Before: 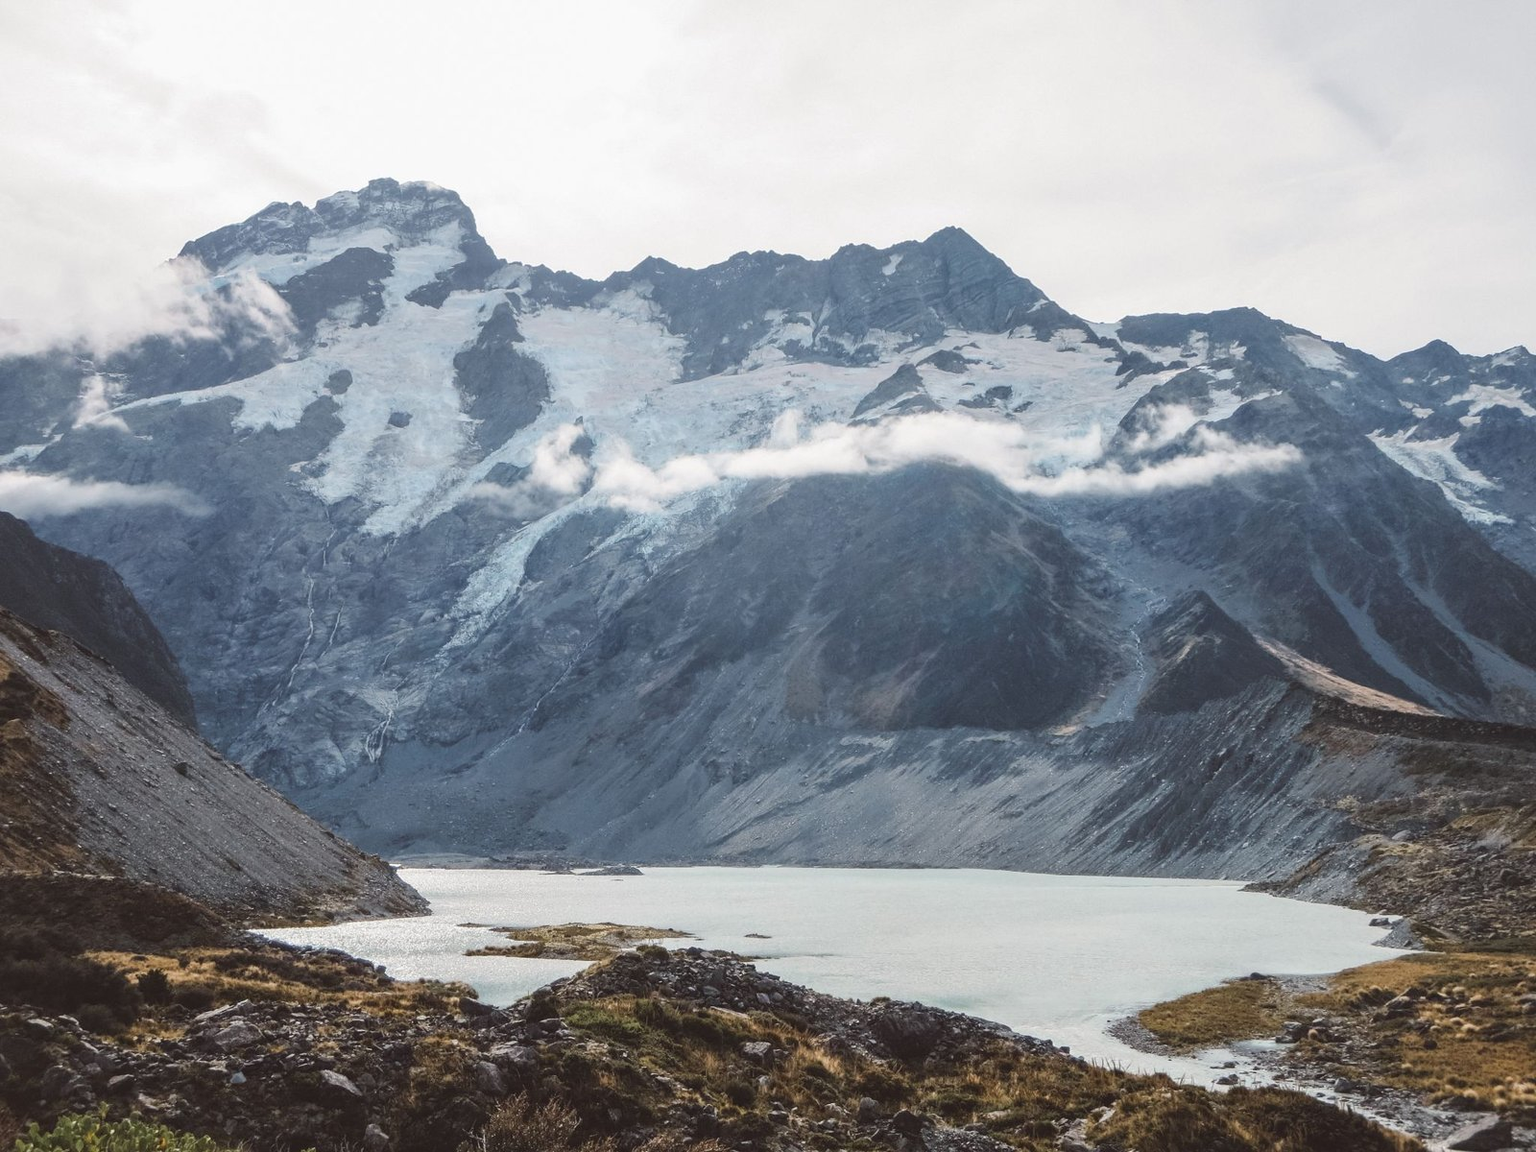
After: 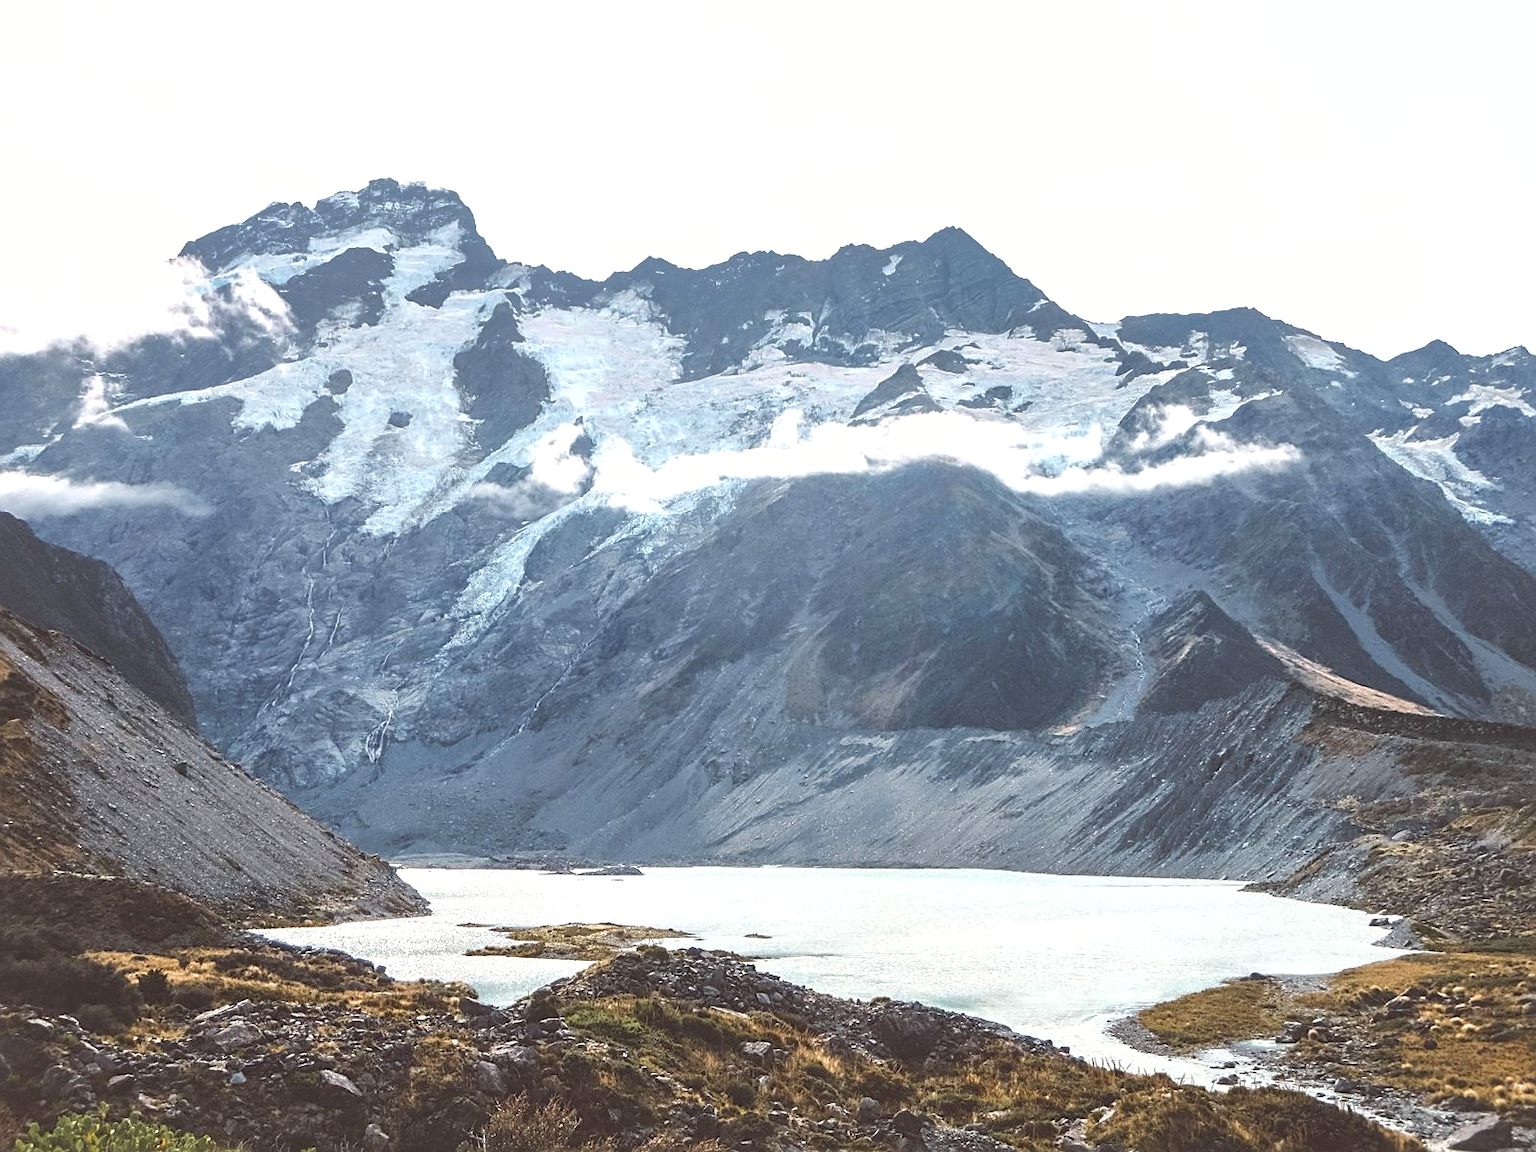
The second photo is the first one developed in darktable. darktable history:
sharpen: on, module defaults
shadows and highlights: on, module defaults
exposure: black level correction 0, exposure 0.696 EV, compensate exposure bias true, compensate highlight preservation false
